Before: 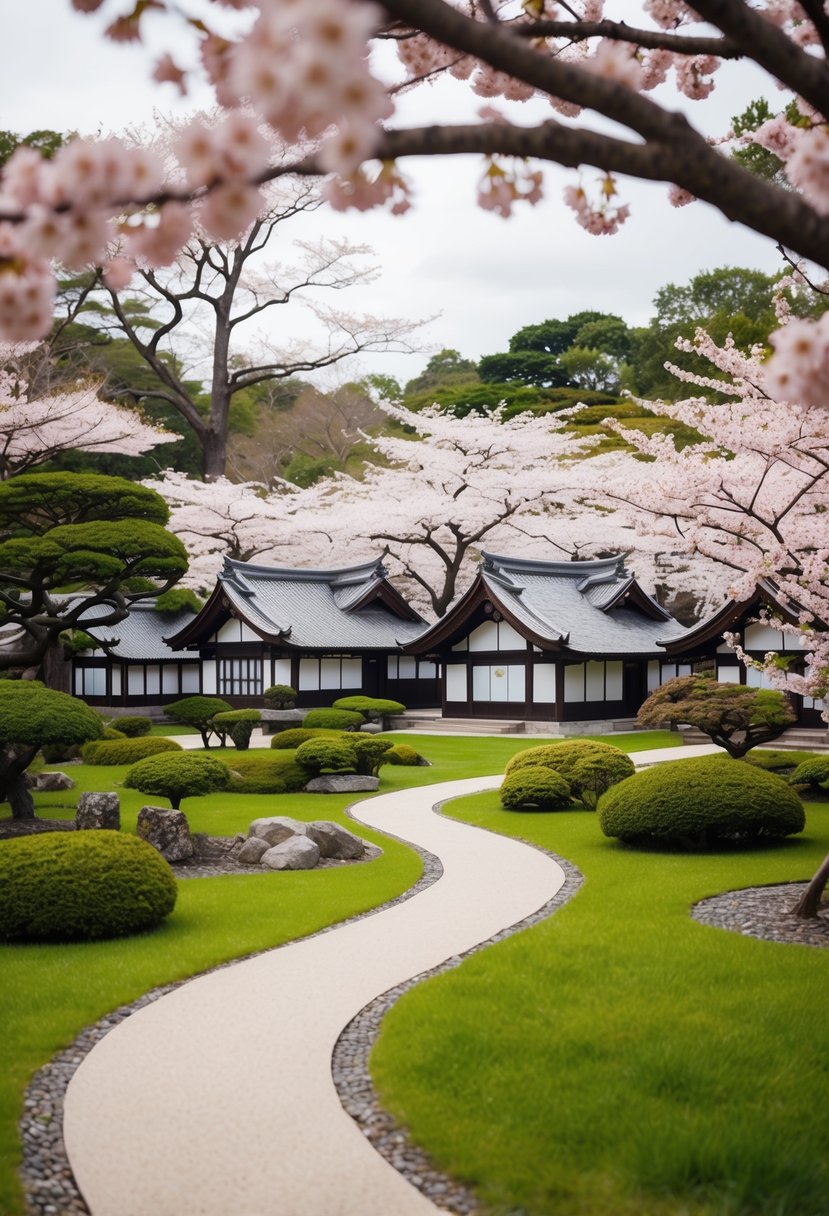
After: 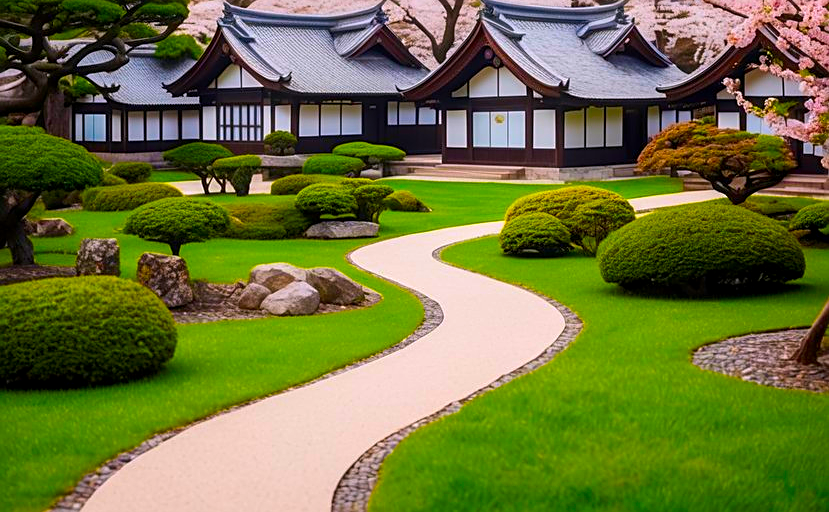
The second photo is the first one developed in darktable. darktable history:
sharpen: on, module defaults
local contrast: on, module defaults
color correction: highlights a* 1.65, highlights b* -1.88, saturation 2.5
crop: top 45.578%, bottom 12.291%
